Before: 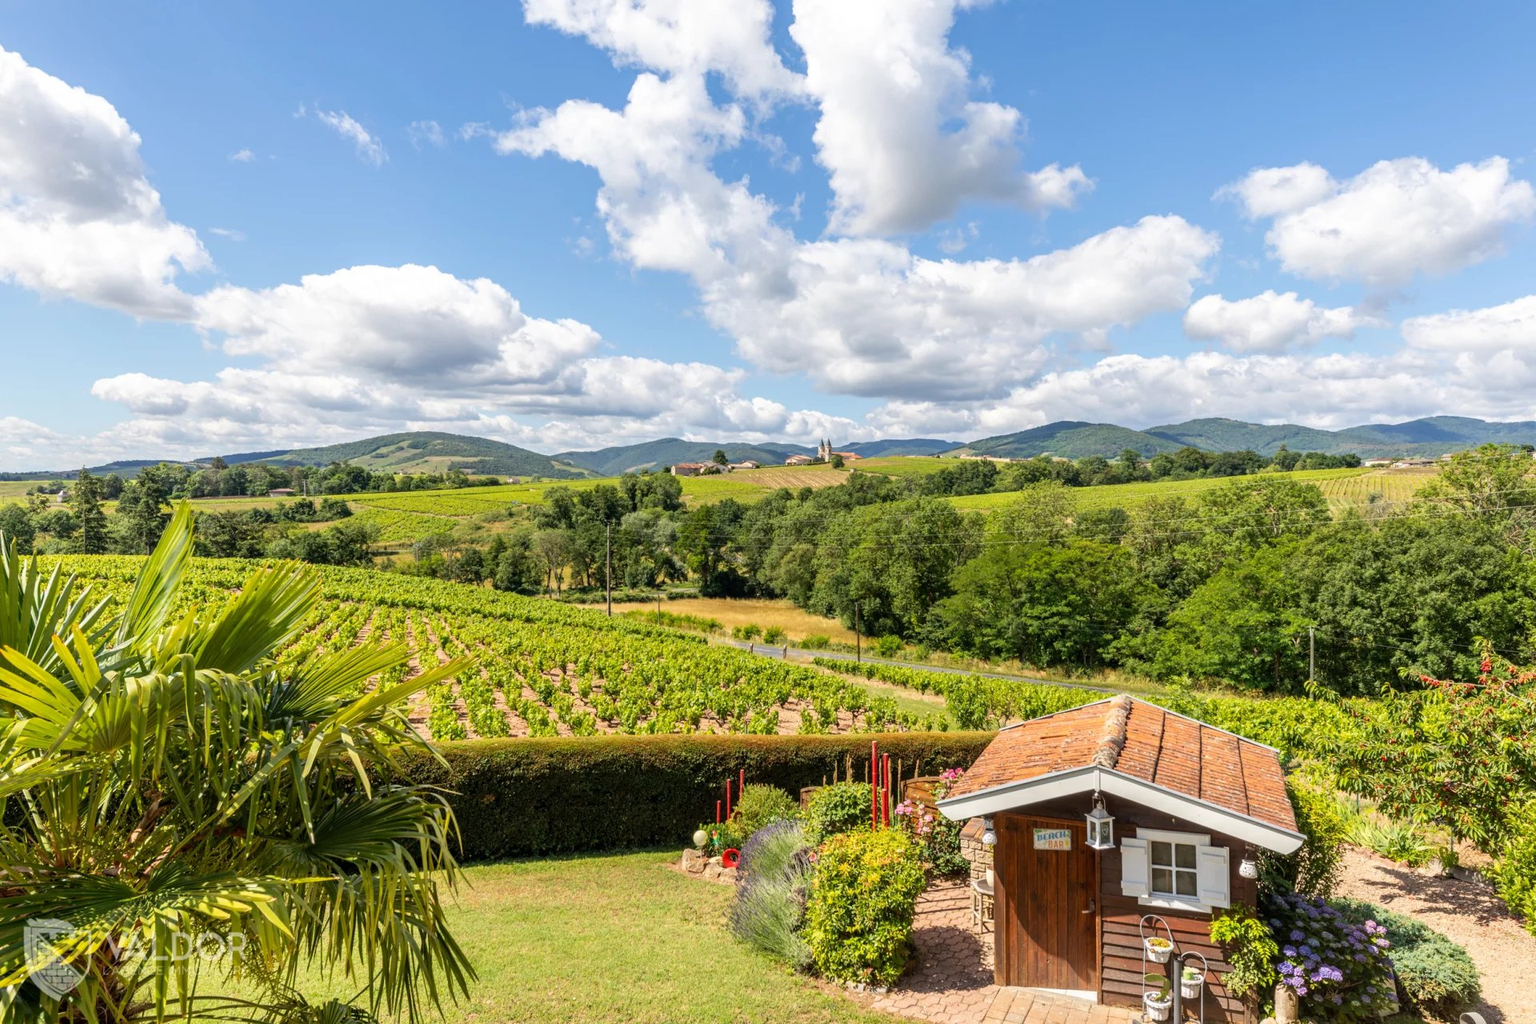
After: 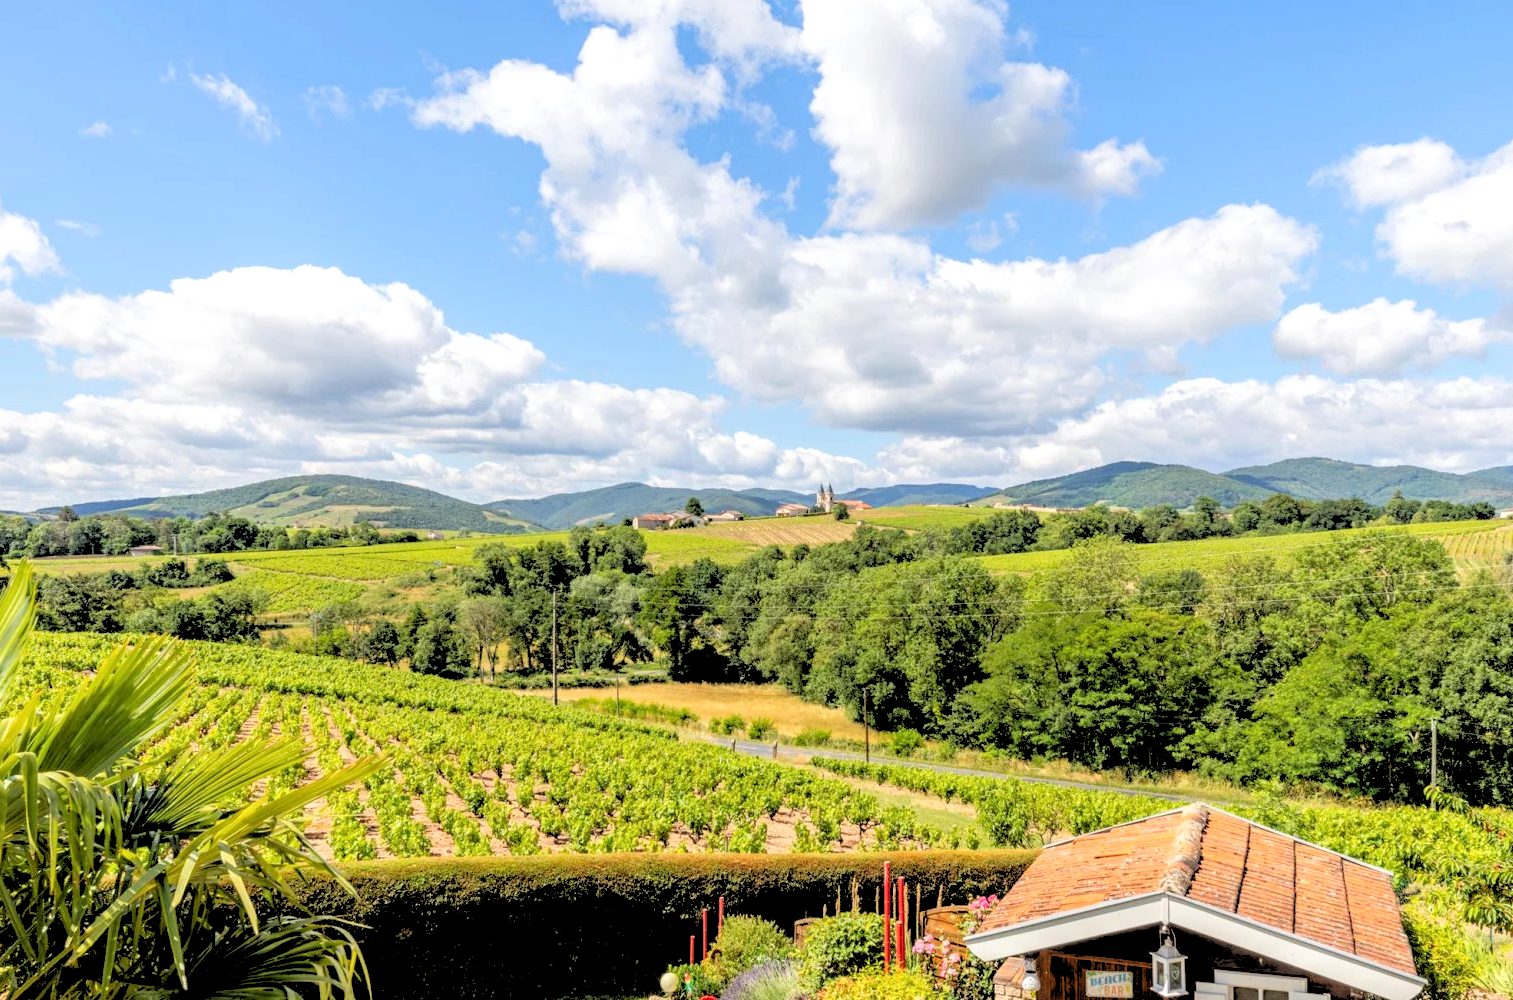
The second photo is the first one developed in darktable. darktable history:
crop and rotate: left 10.77%, top 5.1%, right 10.41%, bottom 16.76%
rgb levels: levels [[0.027, 0.429, 0.996], [0, 0.5, 1], [0, 0.5, 1]]
local contrast: highlights 100%, shadows 100%, detail 120%, midtone range 0.2
